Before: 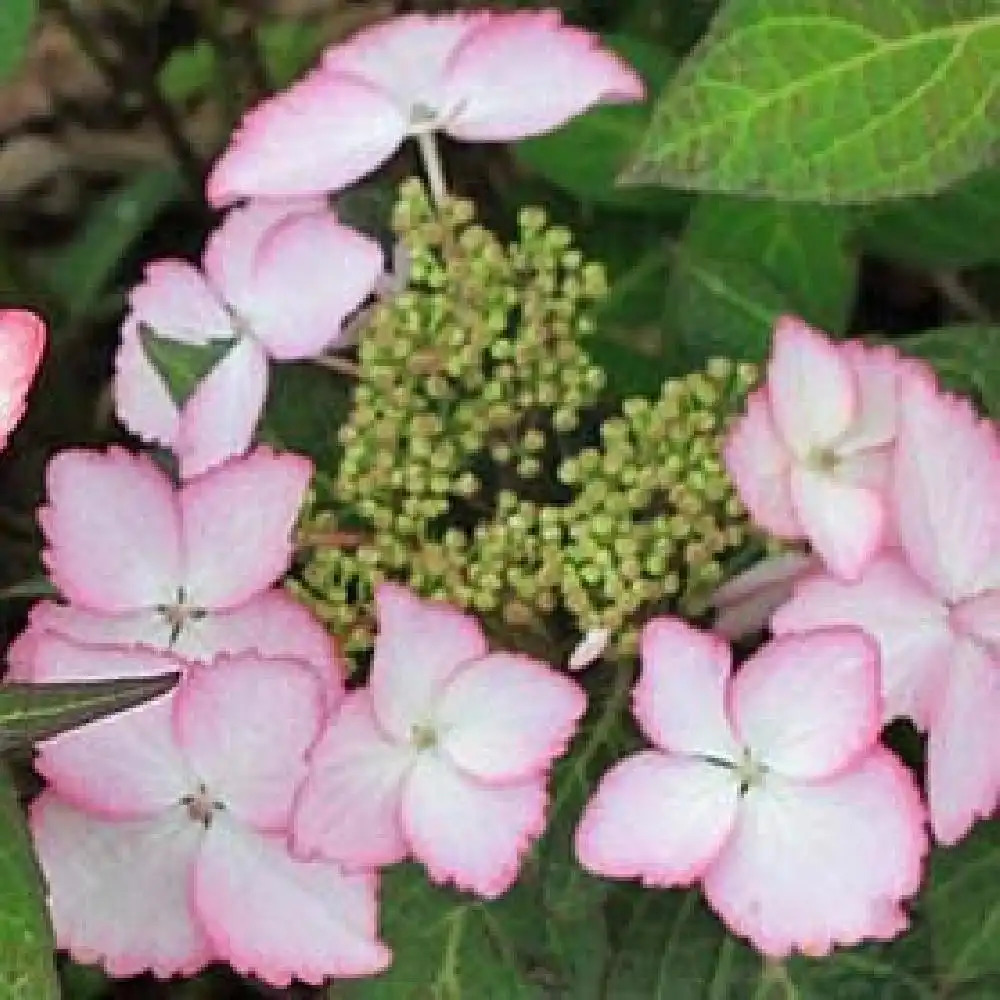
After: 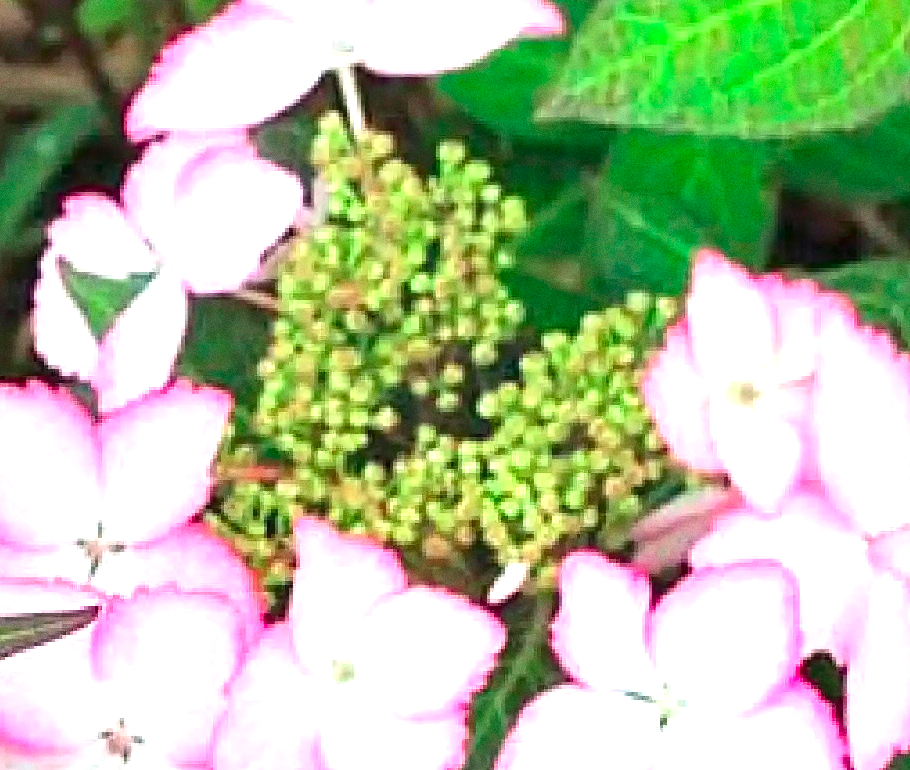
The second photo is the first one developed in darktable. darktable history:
exposure: black level correction 0, exposure 1.2 EV, compensate exposure bias true, compensate highlight preservation false
crop: left 8.155%, top 6.611%, bottom 15.385%
color contrast: green-magenta contrast 1.73, blue-yellow contrast 1.15
grain: on, module defaults
